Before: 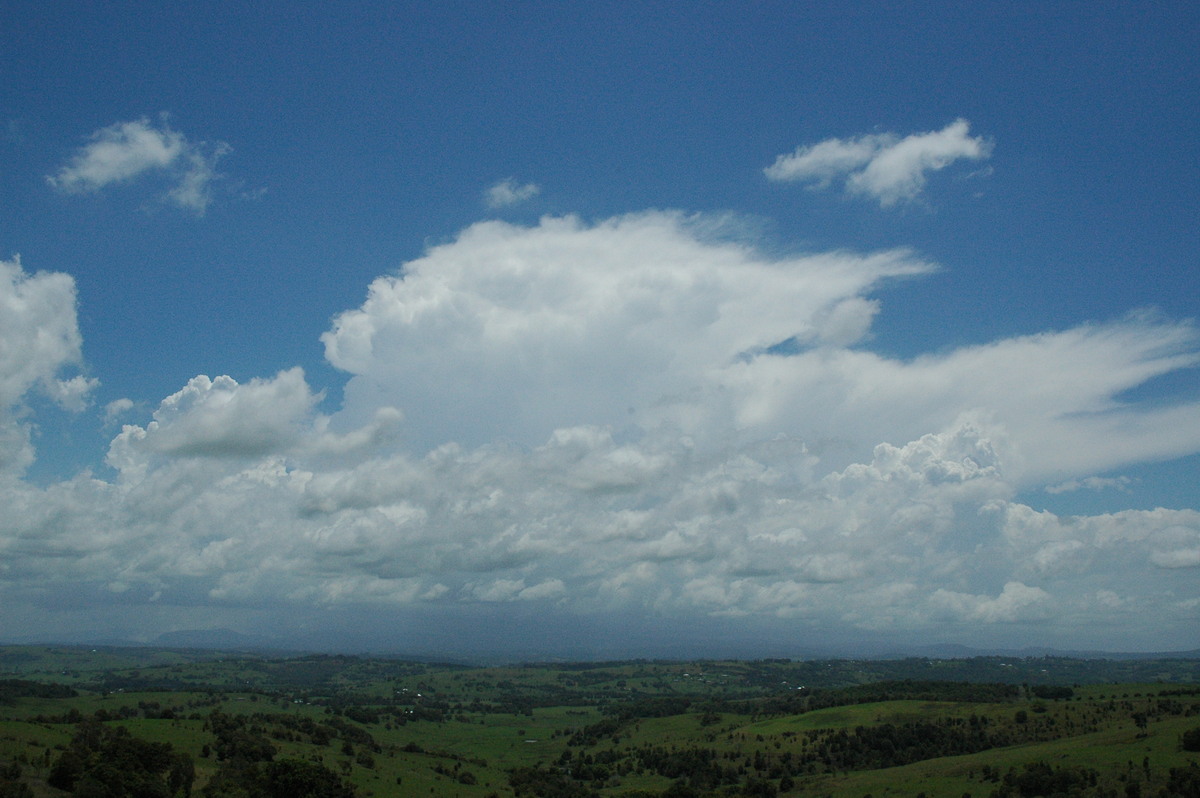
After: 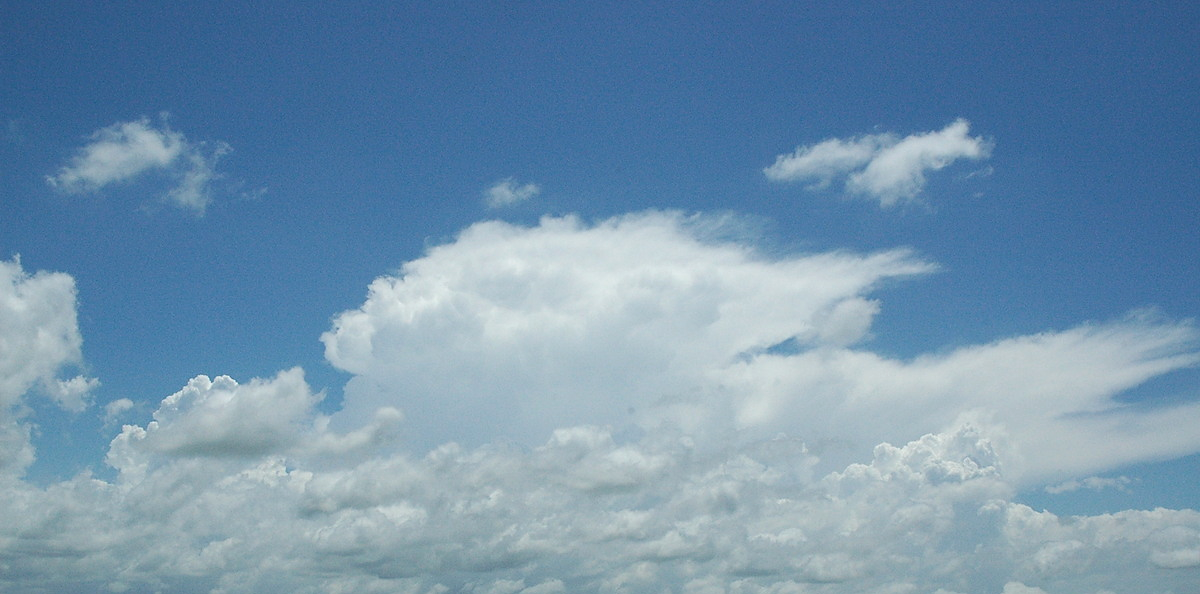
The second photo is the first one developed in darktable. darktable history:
sharpen: radius 1.483, amount 0.413, threshold 1.601
exposure: exposure 0.378 EV, compensate exposure bias true, compensate highlight preservation false
crop: bottom 24.784%
contrast brightness saturation: saturation -0.048
